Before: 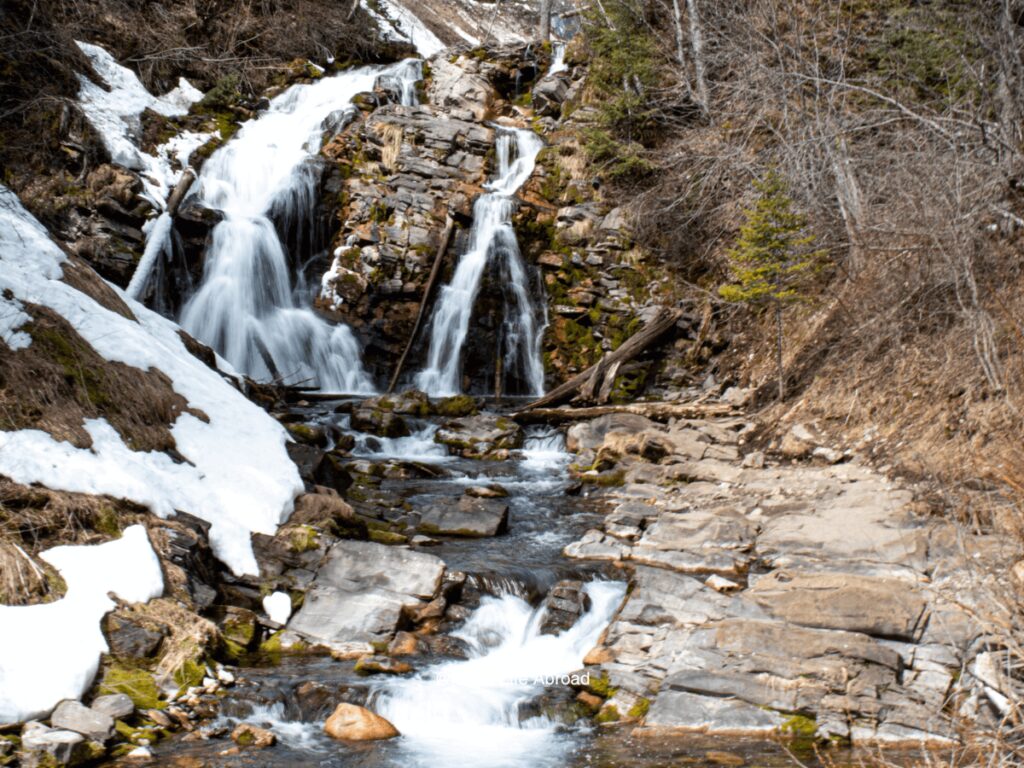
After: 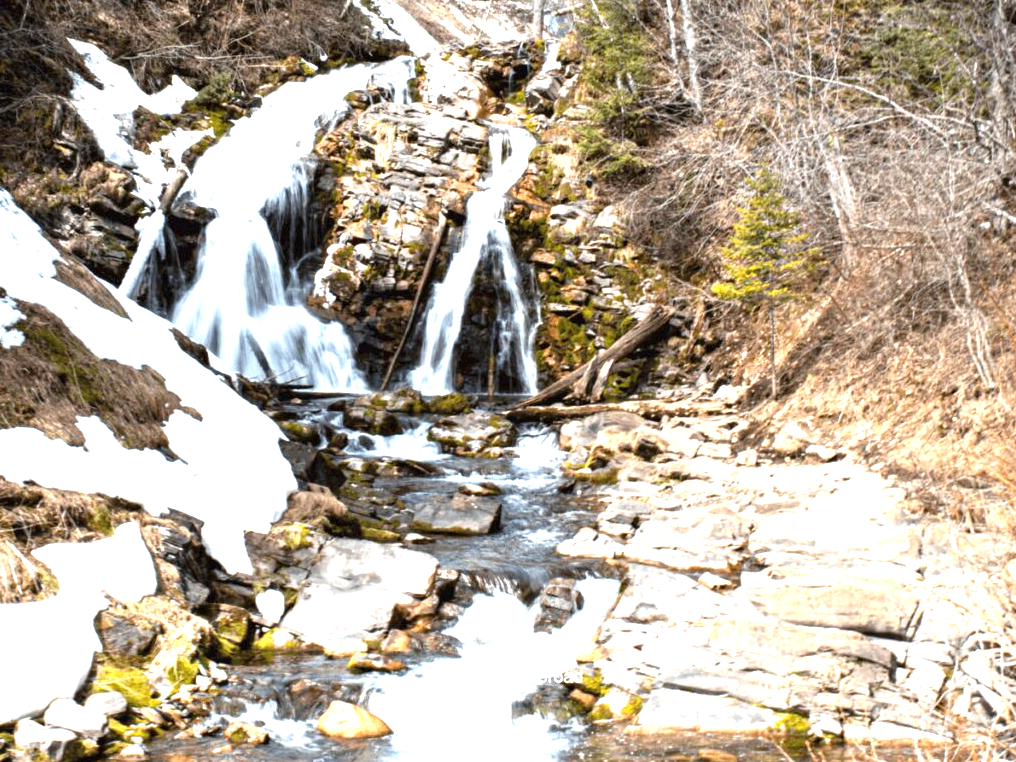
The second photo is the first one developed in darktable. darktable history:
crop and rotate: left 0.72%, top 0.308%, bottom 0.383%
exposure: black level correction 0, exposure 1.504 EV, compensate exposure bias true, compensate highlight preservation false
